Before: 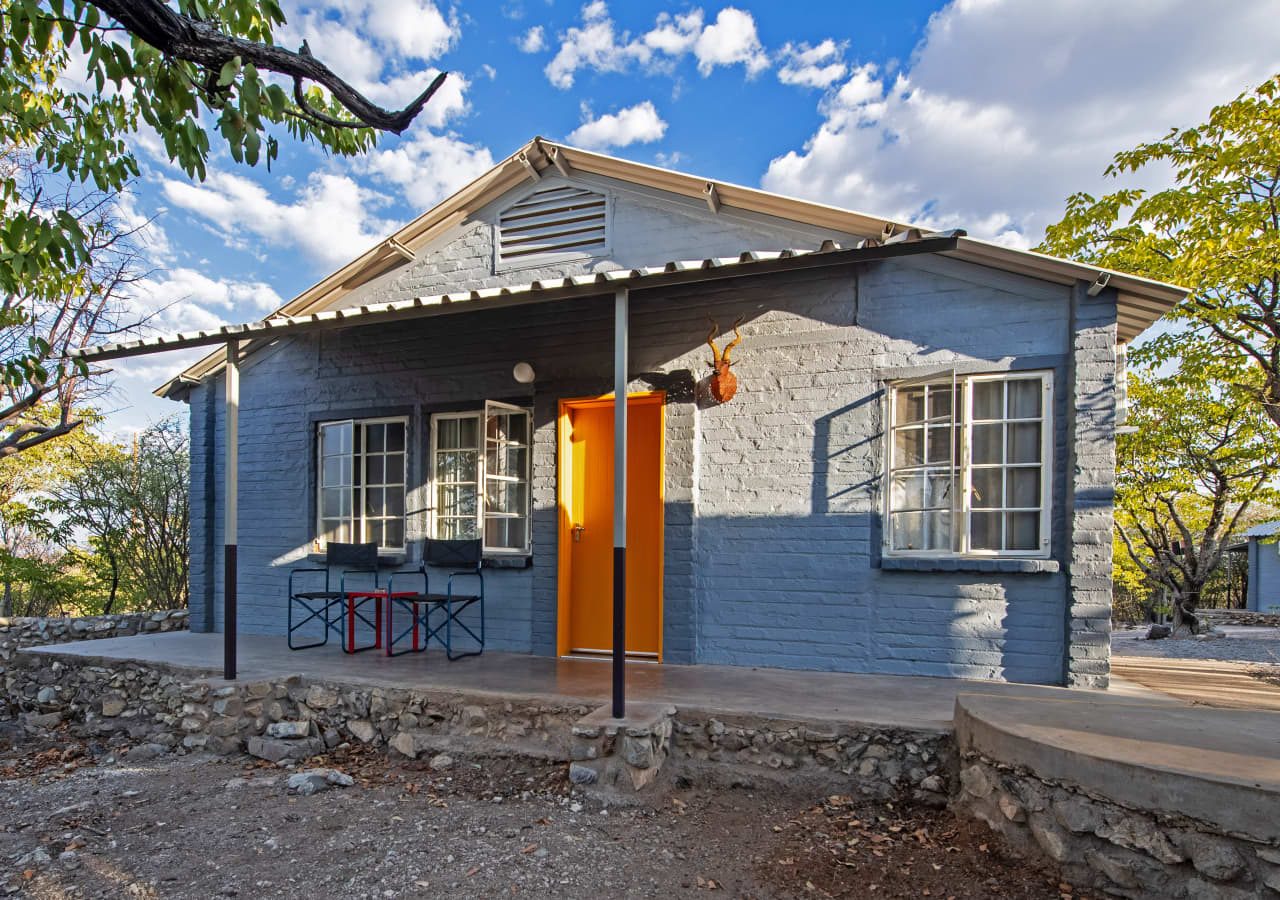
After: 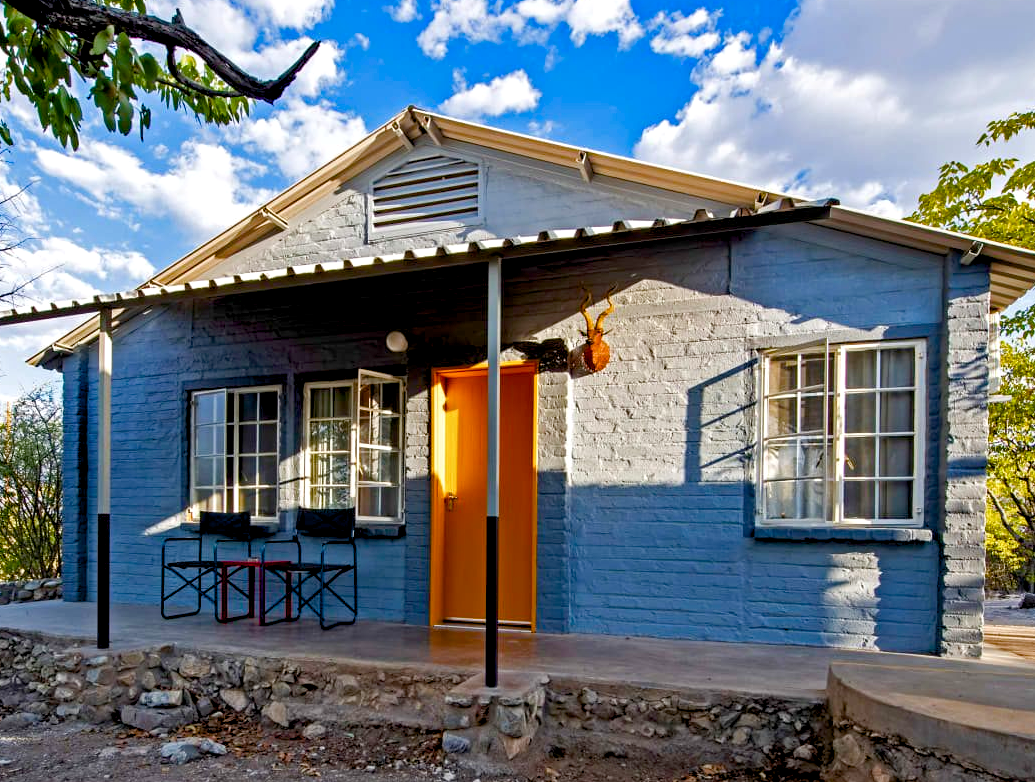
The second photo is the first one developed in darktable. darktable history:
color balance rgb: shadows lift › luminance -9.41%, highlights gain › luminance 17.6%, global offset › luminance -1.45%, perceptual saturation grading › highlights -17.77%, perceptual saturation grading › mid-tones 33.1%, perceptual saturation grading › shadows 50.52%, global vibrance 24.22%
crop: left 9.929%, top 3.475%, right 9.188%, bottom 9.529%
